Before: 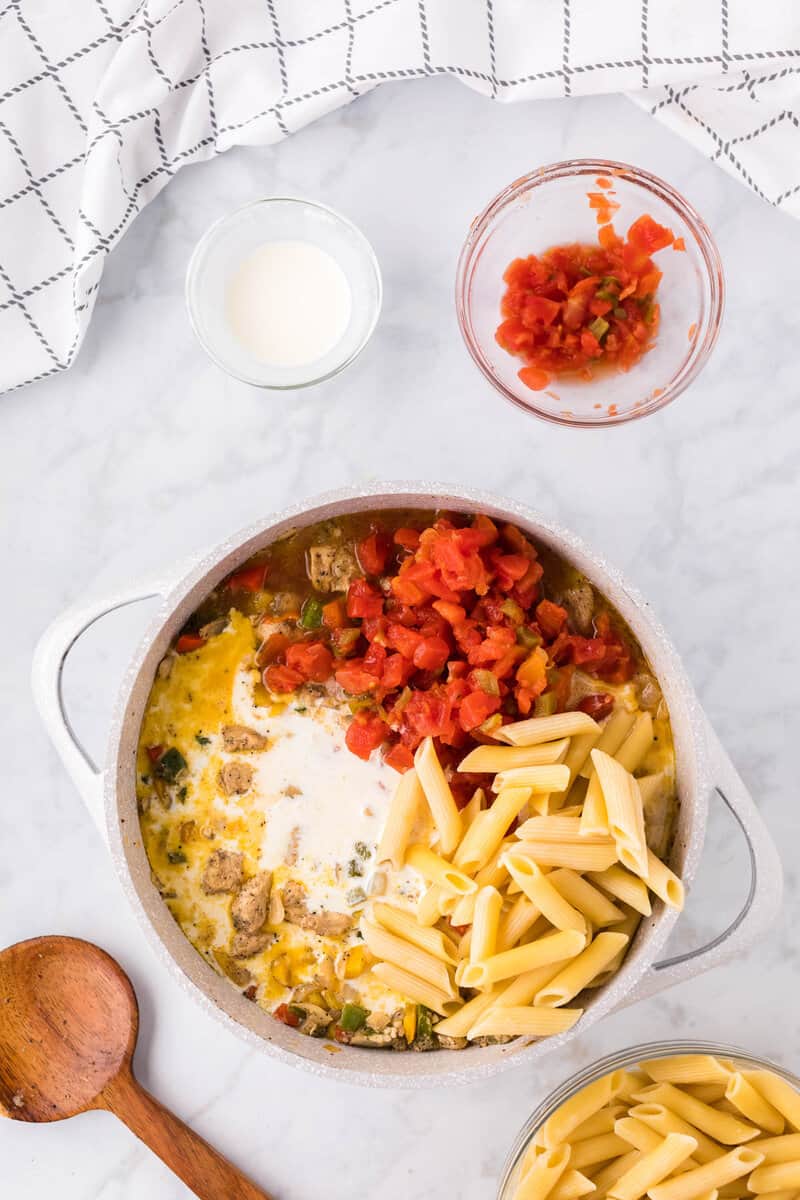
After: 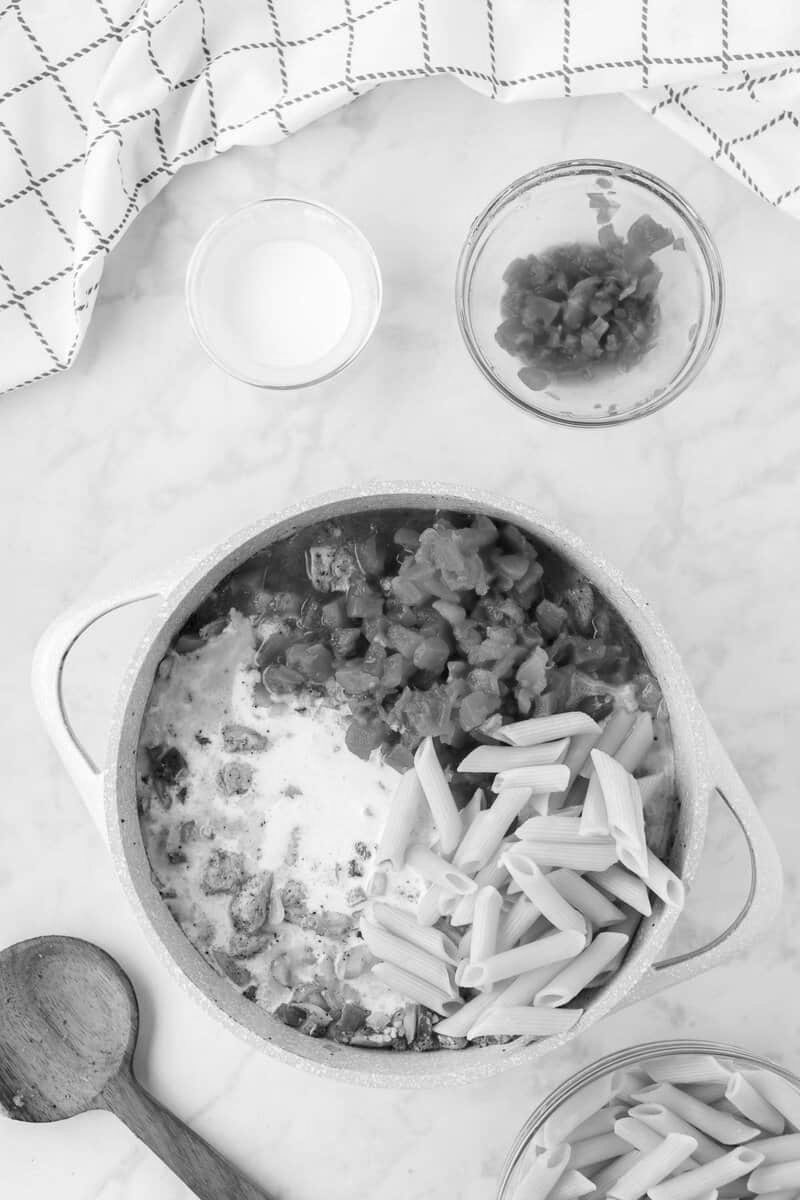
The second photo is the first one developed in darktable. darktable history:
monochrome: on, module defaults
color balance rgb: perceptual saturation grading › global saturation 10%, global vibrance 10%
